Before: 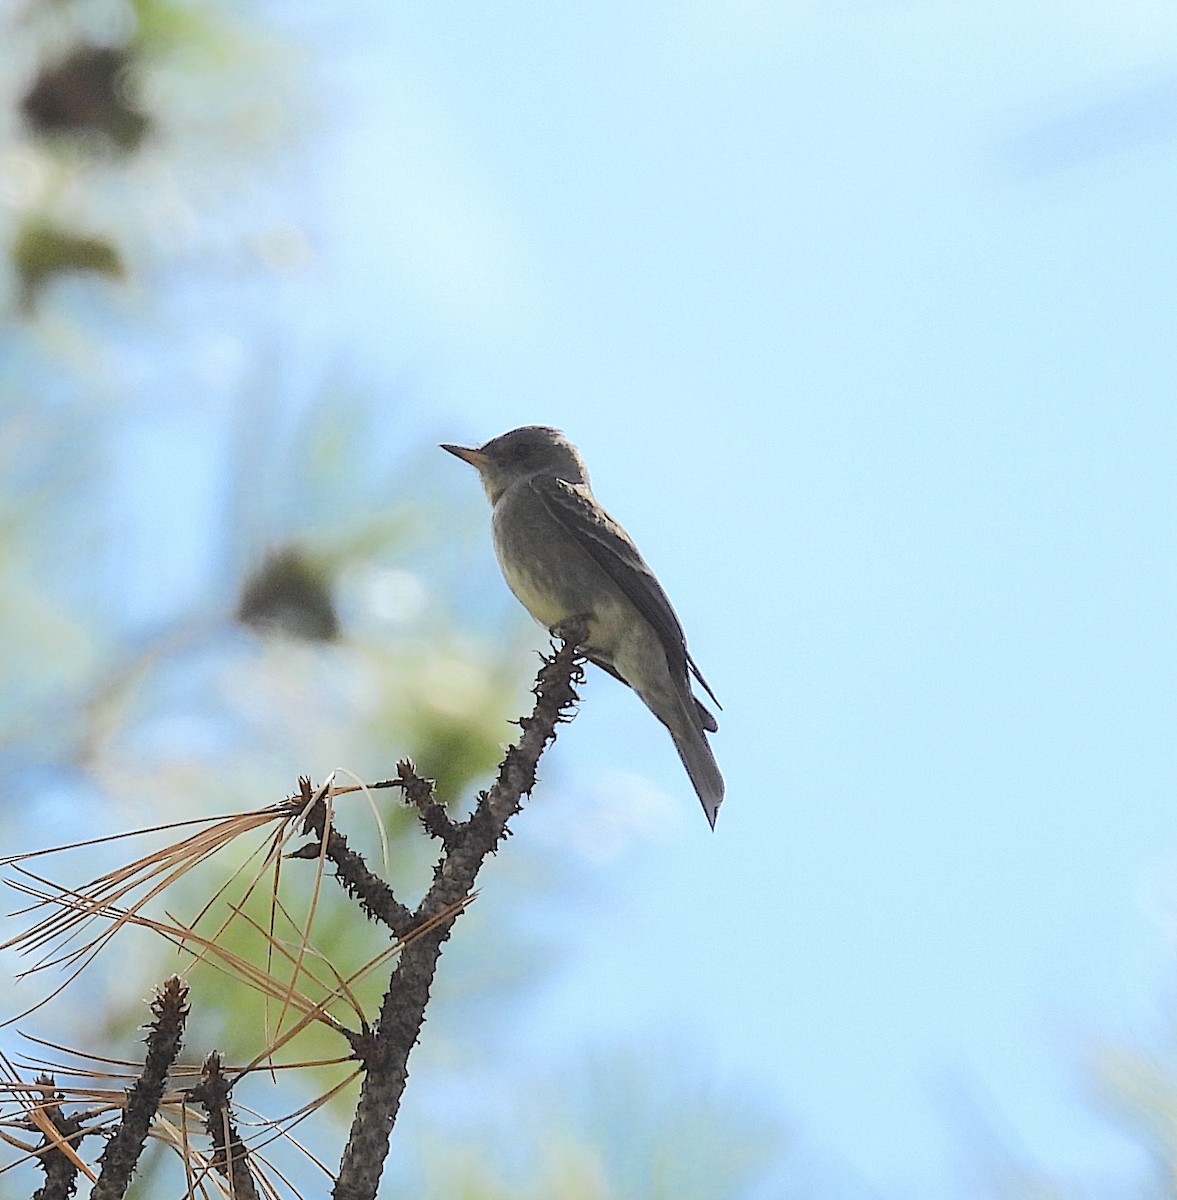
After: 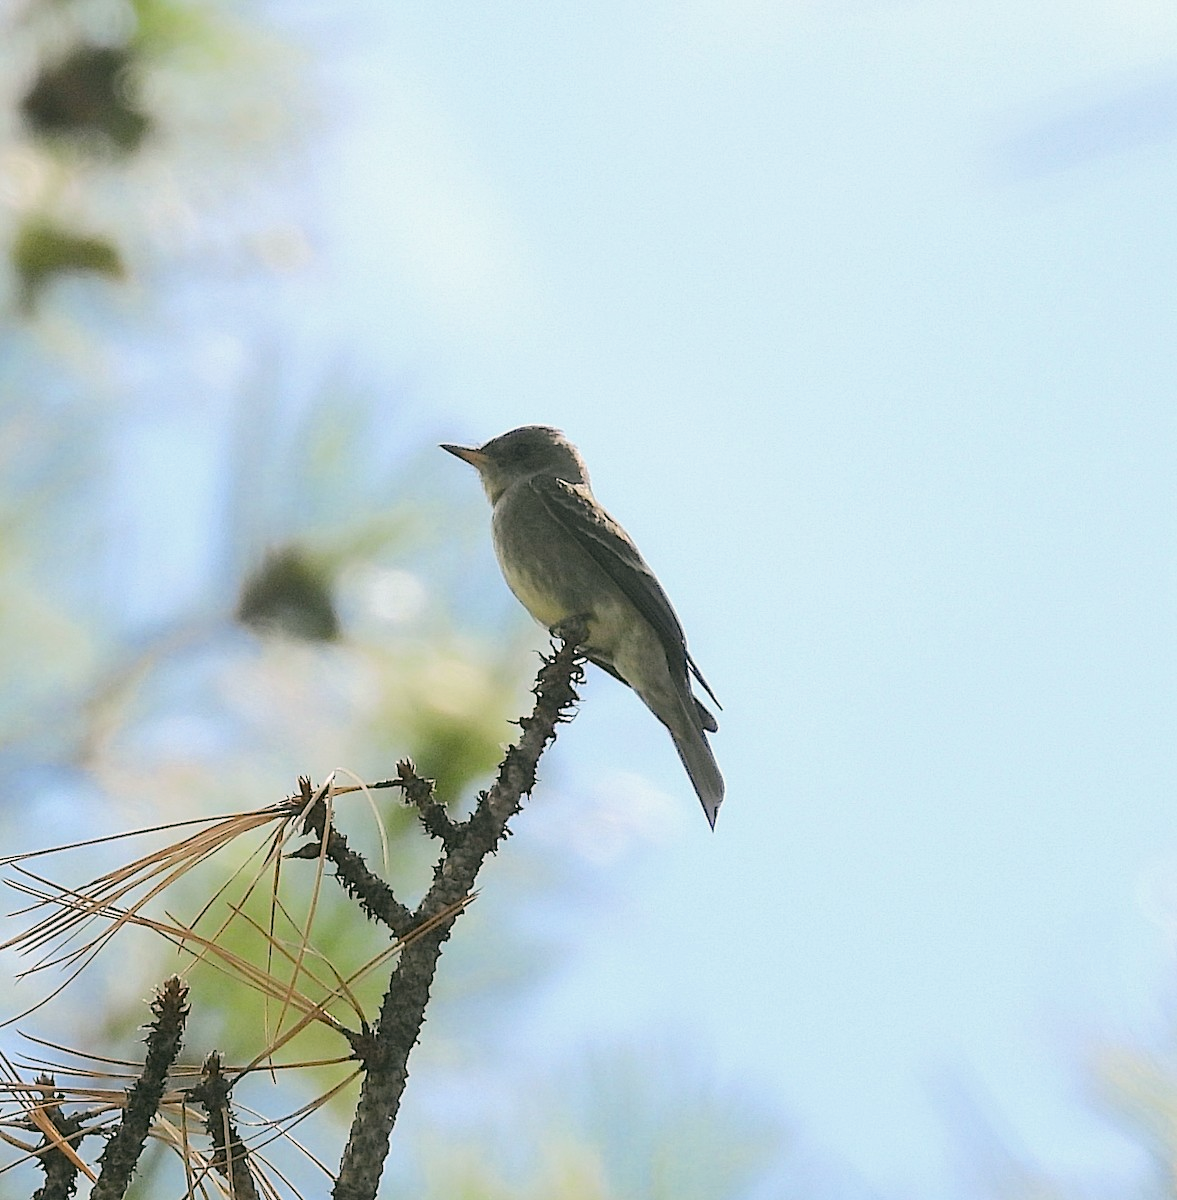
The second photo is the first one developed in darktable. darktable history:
color correction: highlights a* 4.29, highlights b* 4.91, shadows a* -8.25, shadows b* 4.84
